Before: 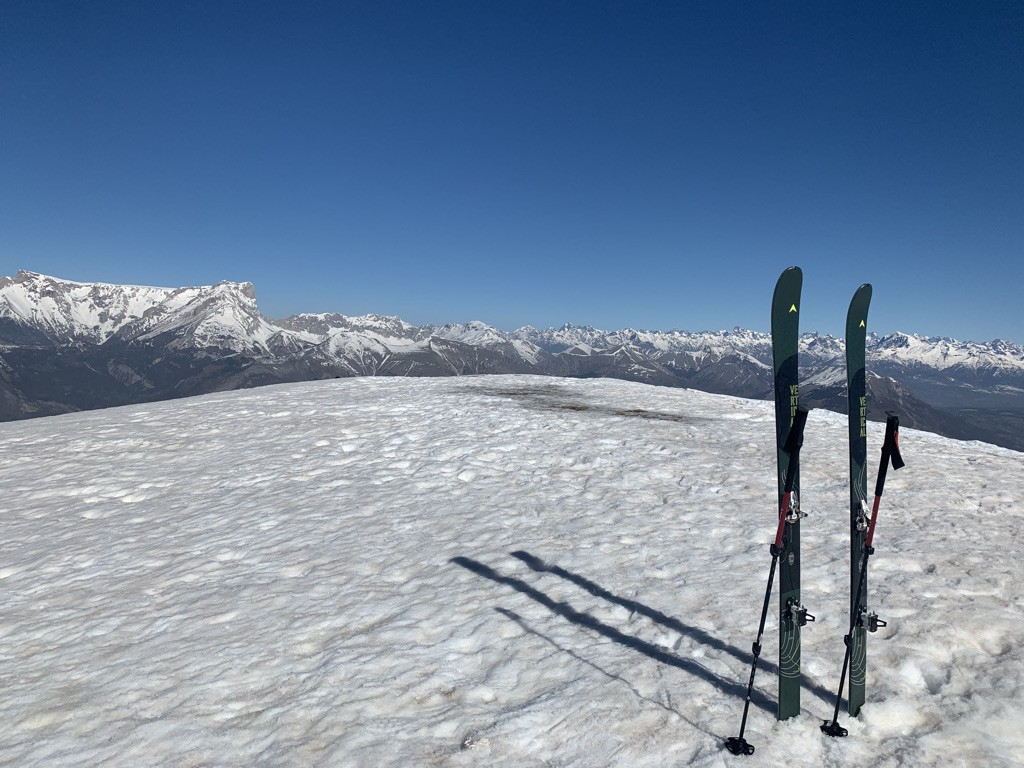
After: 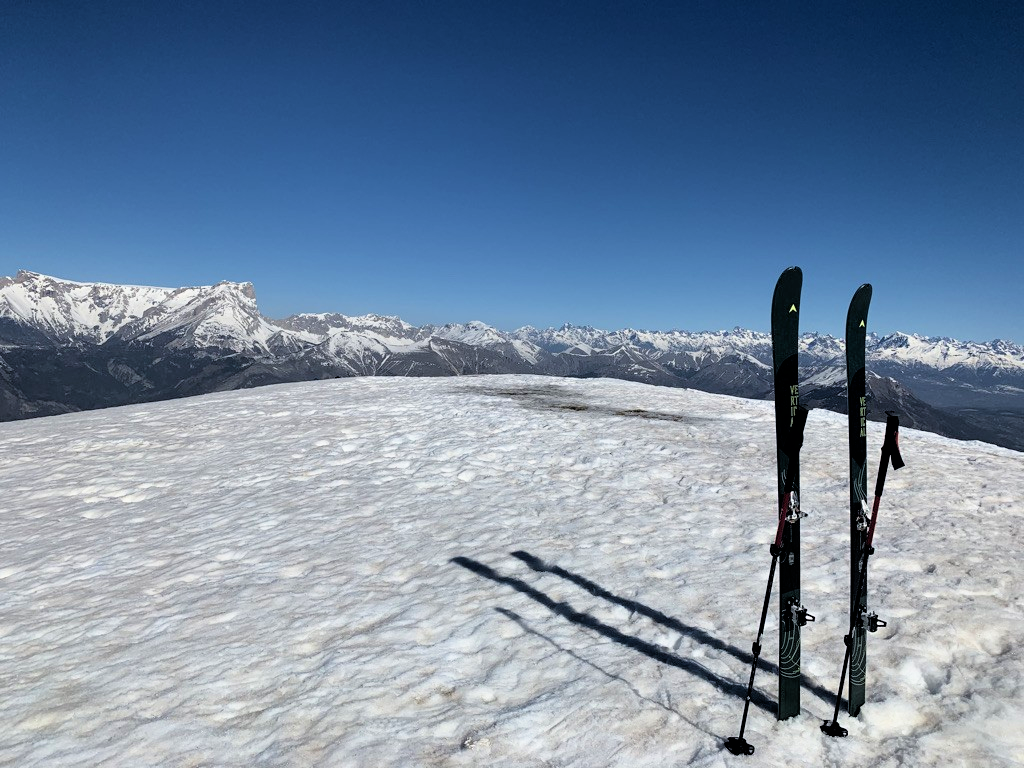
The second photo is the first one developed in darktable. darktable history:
velvia: on, module defaults
filmic rgb: black relative exposure -3.72 EV, white relative exposure 2.77 EV, dynamic range scaling -5.32%, hardness 3.03
